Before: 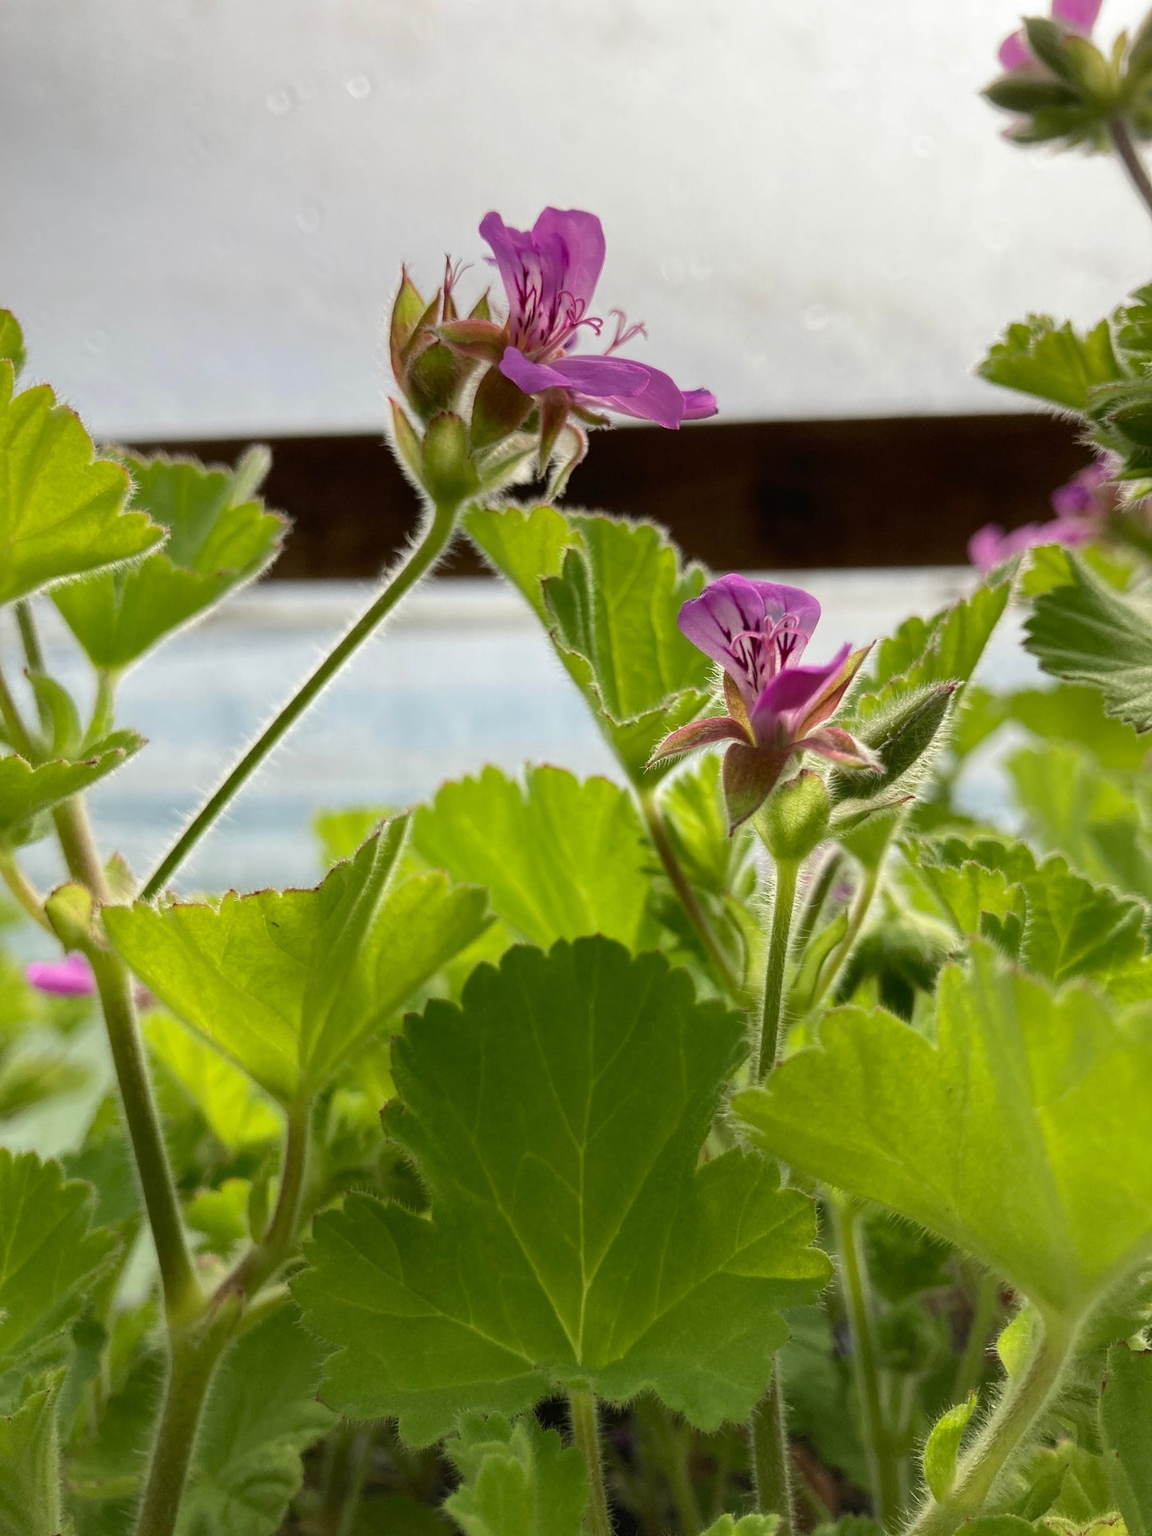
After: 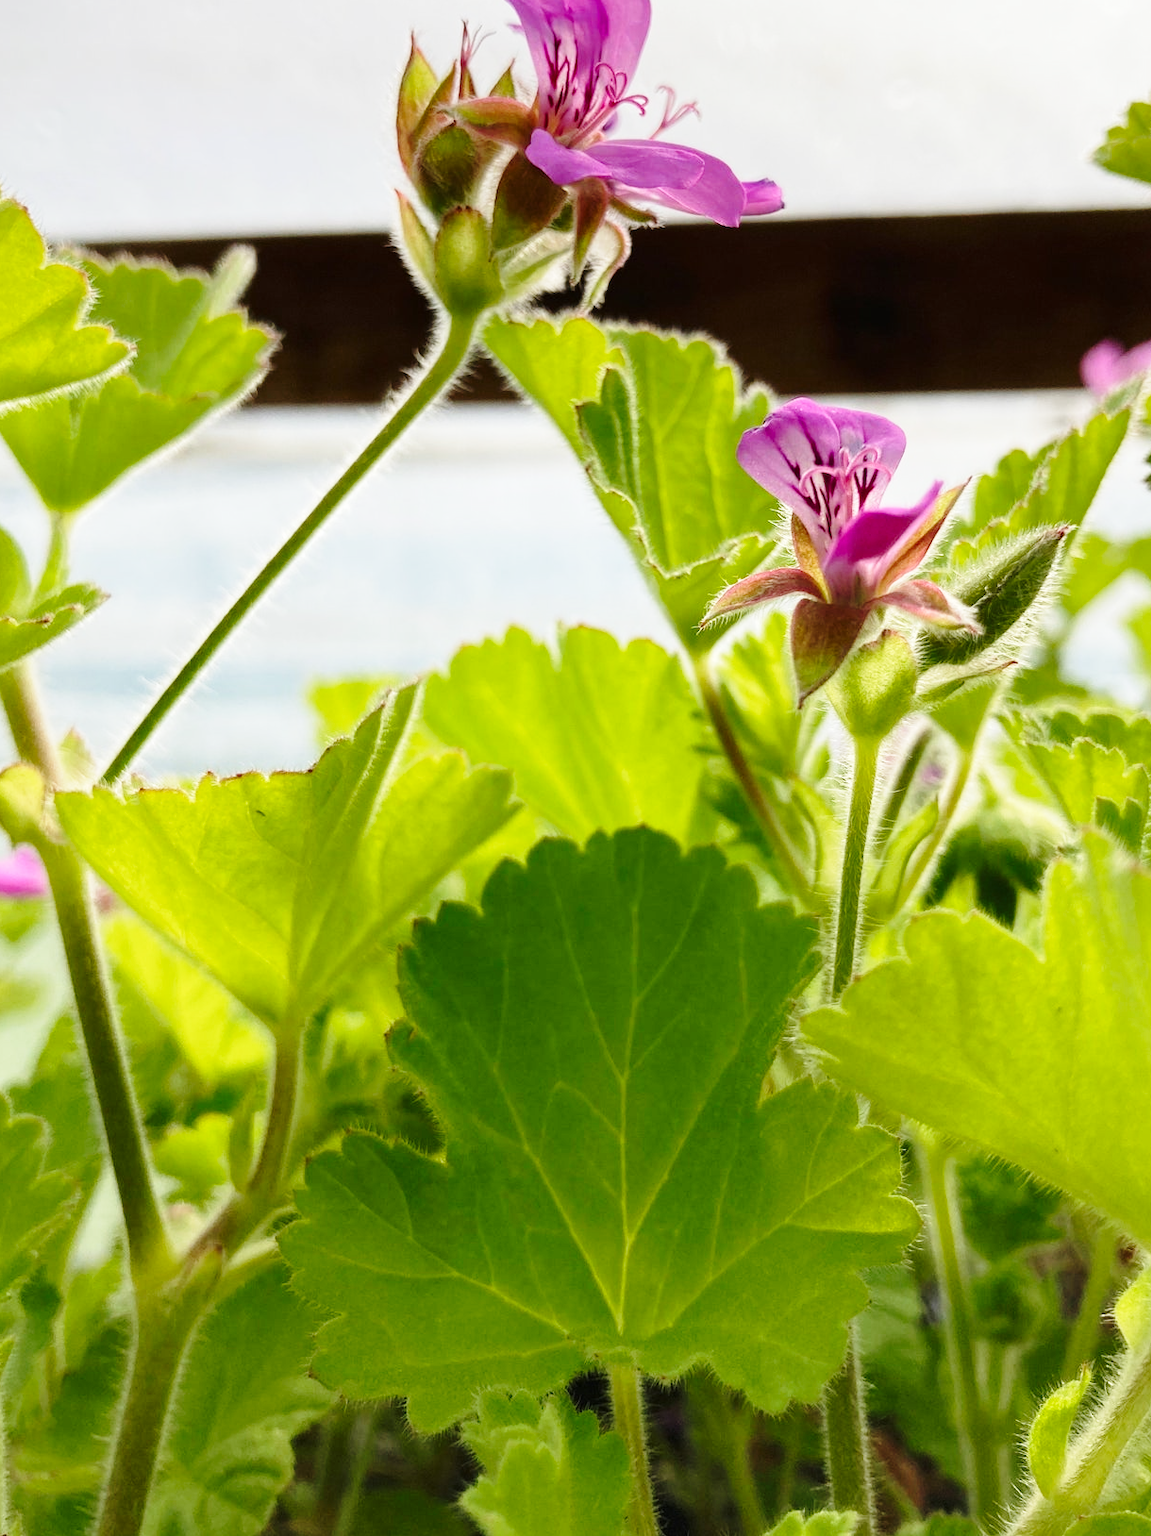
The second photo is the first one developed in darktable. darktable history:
base curve: curves: ch0 [(0, 0) (0.028, 0.03) (0.121, 0.232) (0.46, 0.748) (0.859, 0.968) (1, 1)], preserve colors none
crop and rotate: left 4.842%, top 15.51%, right 10.668%
